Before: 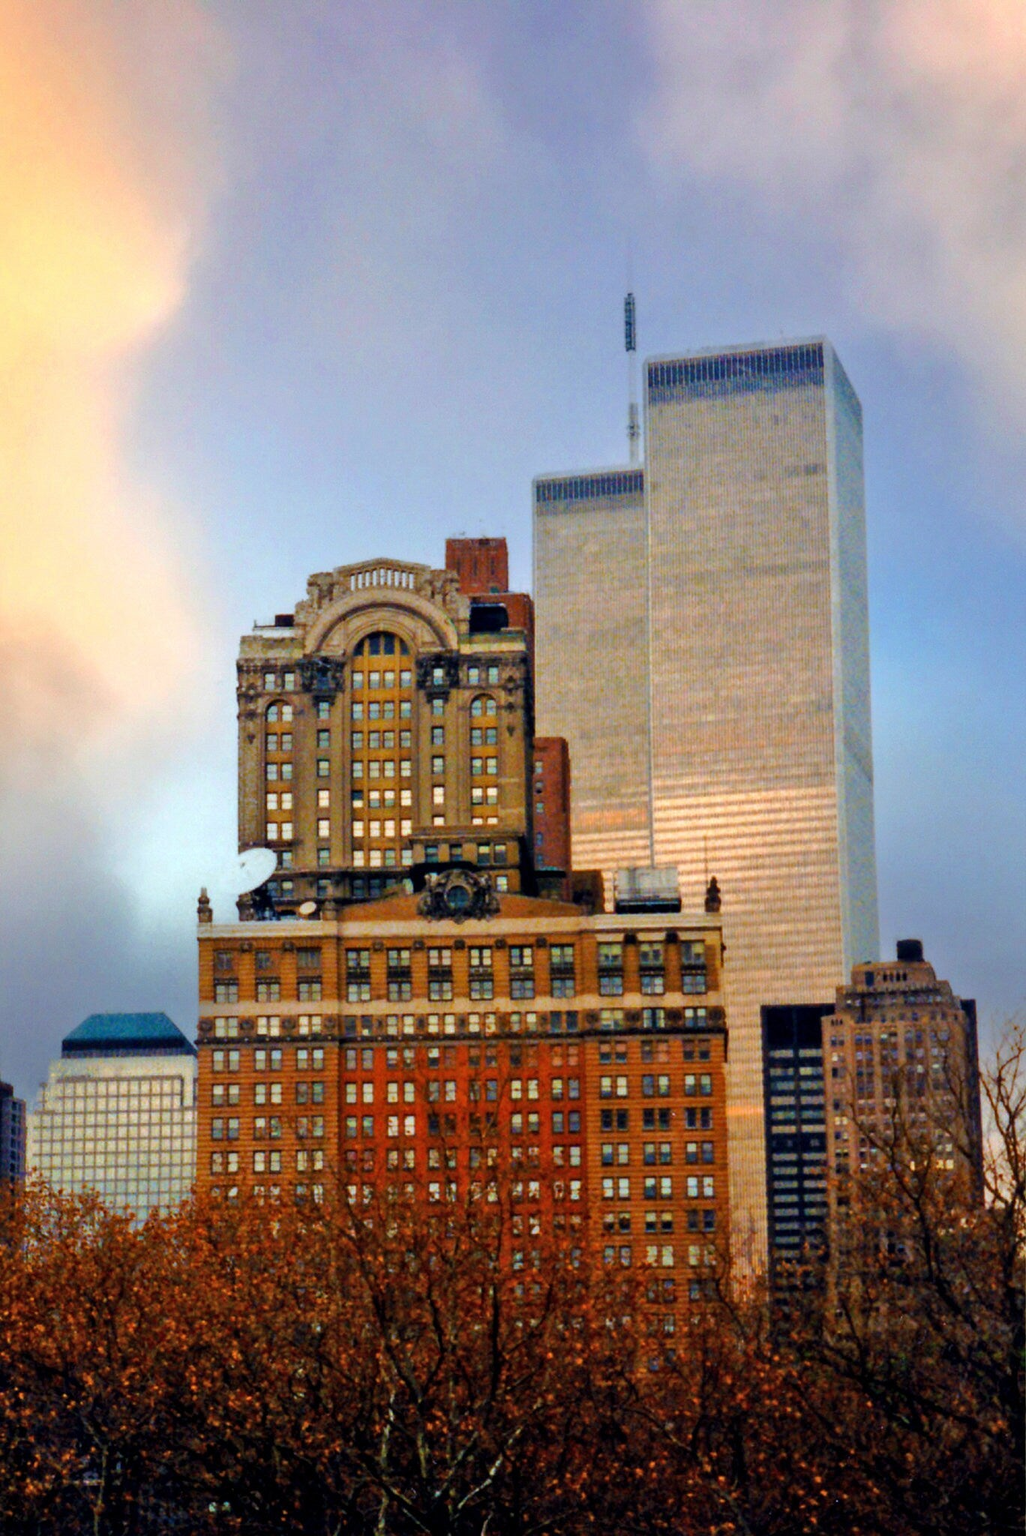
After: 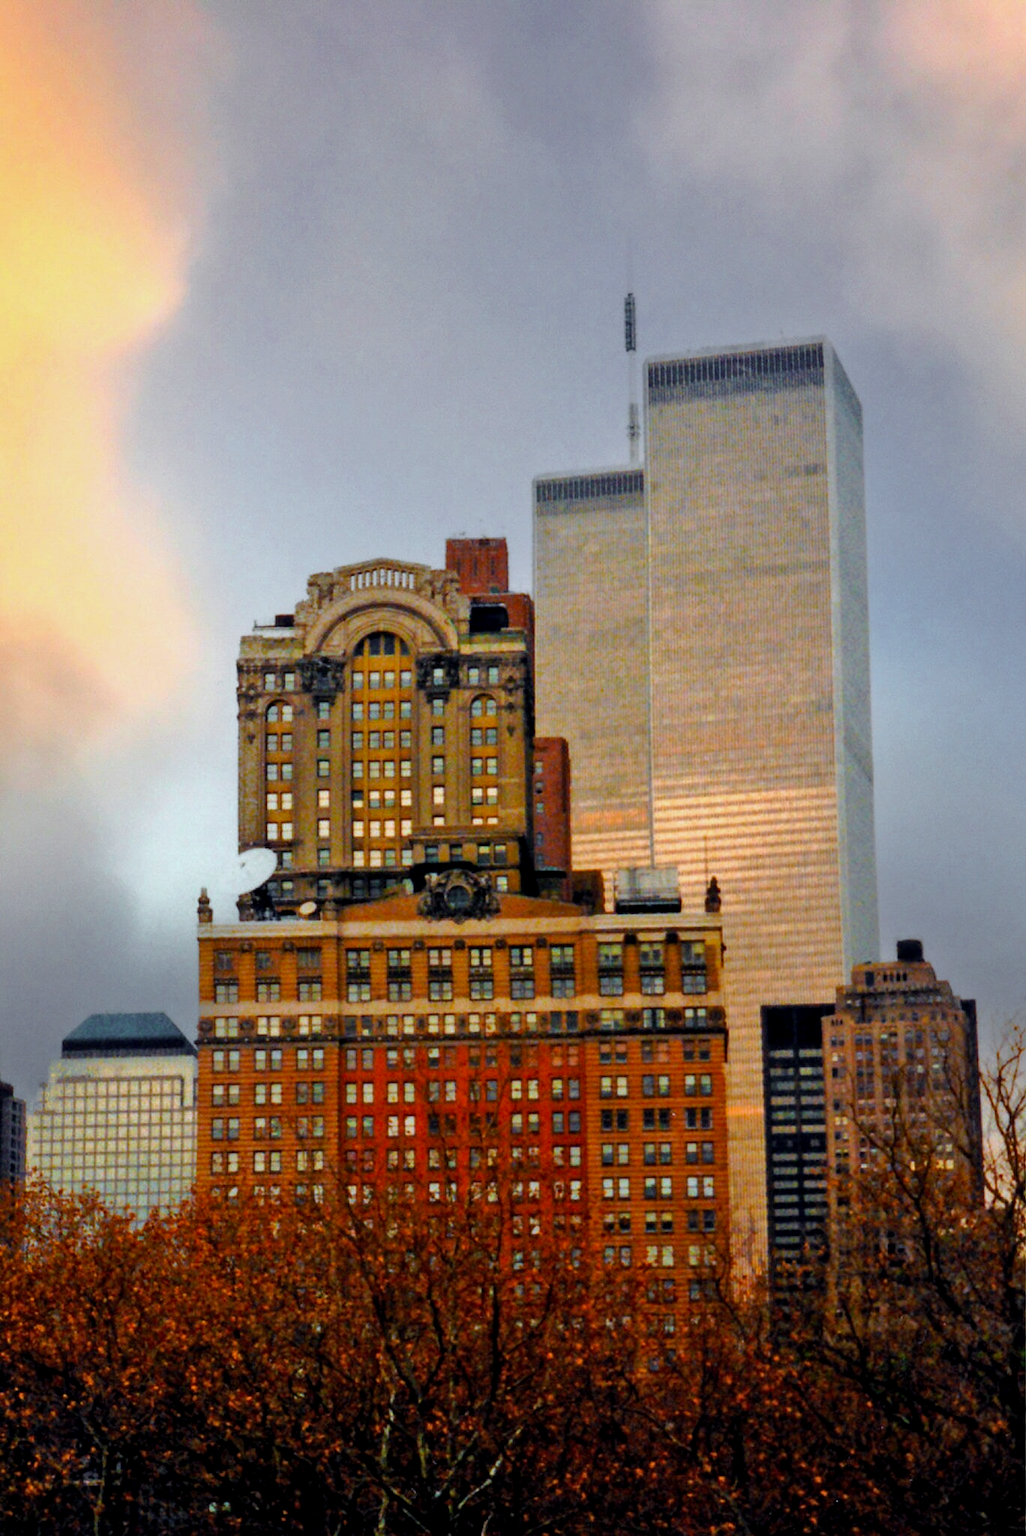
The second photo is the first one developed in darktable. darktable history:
exposure: black level correction 0.001, exposure -0.198 EV, compensate highlight preservation false
color zones: curves: ch1 [(0.25, 0.61) (0.75, 0.248)]
